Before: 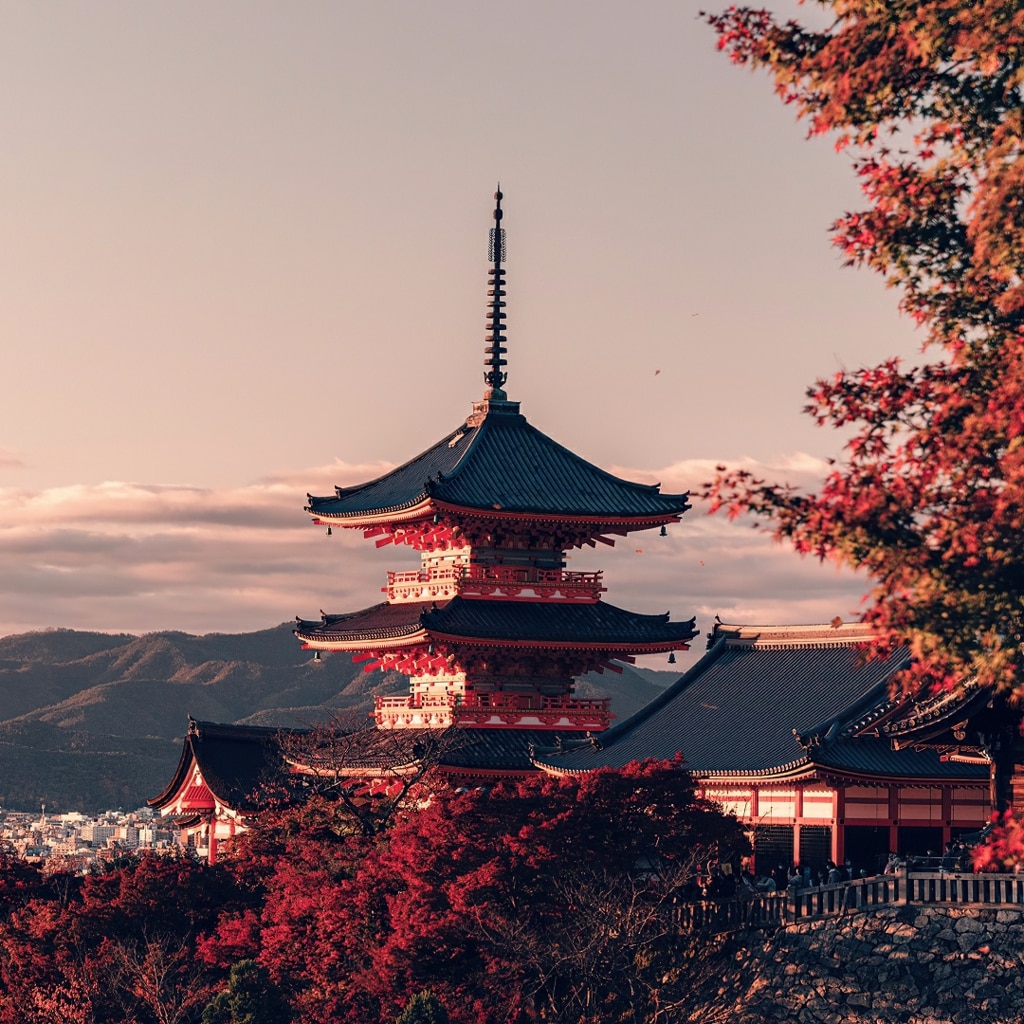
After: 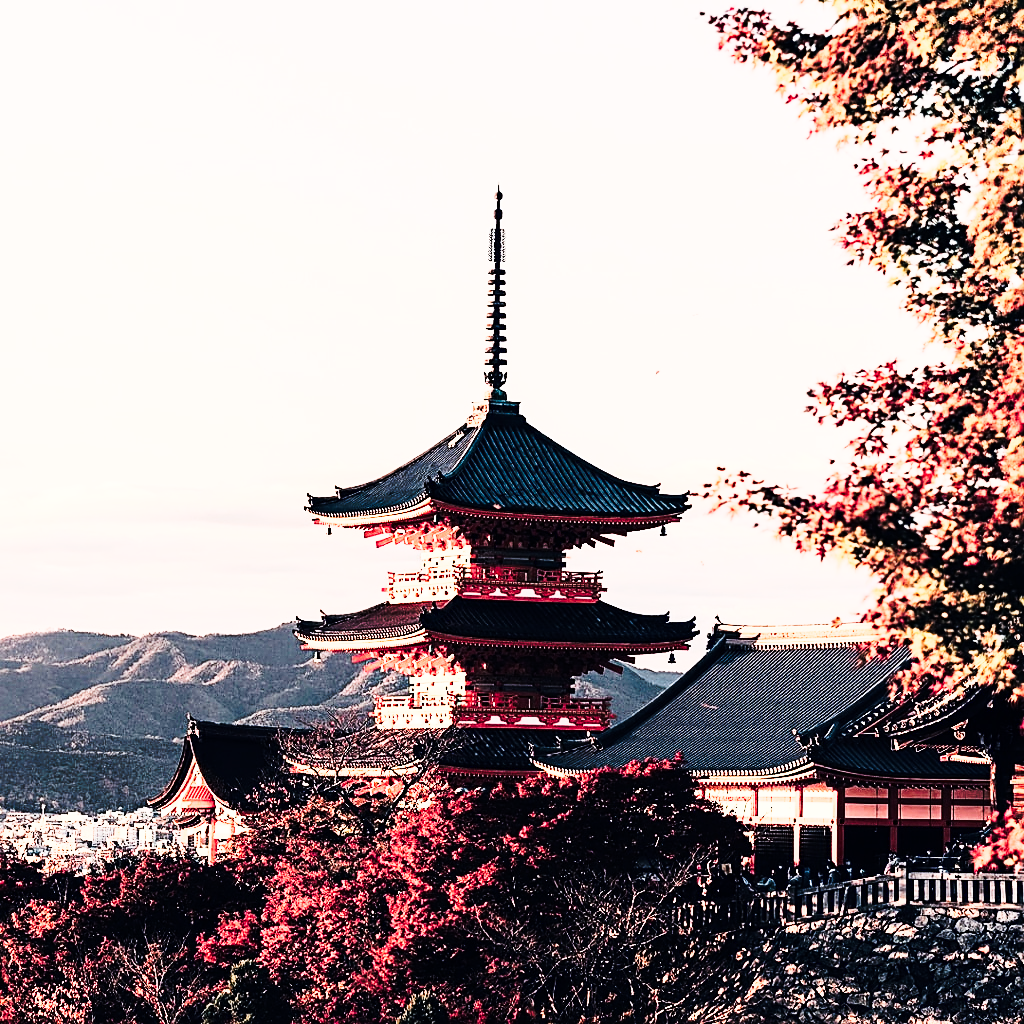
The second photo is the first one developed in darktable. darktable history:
tone curve: curves: ch0 [(0, 0) (0.003, 0.003) (0.011, 0.013) (0.025, 0.029) (0.044, 0.052) (0.069, 0.082) (0.1, 0.118) (0.136, 0.161) (0.177, 0.21) (0.224, 0.27) (0.277, 0.38) (0.335, 0.49) (0.399, 0.594) (0.468, 0.692) (0.543, 0.794) (0.623, 0.857) (0.709, 0.919) (0.801, 0.955) (0.898, 0.978) (1, 1)], preserve colors none
rgb curve: curves: ch0 [(0, 0) (0.21, 0.15) (0.24, 0.21) (0.5, 0.75) (0.75, 0.96) (0.89, 0.99) (1, 1)]; ch1 [(0, 0.02) (0.21, 0.13) (0.25, 0.2) (0.5, 0.67) (0.75, 0.9) (0.89, 0.97) (1, 1)]; ch2 [(0, 0.02) (0.21, 0.13) (0.25, 0.2) (0.5, 0.67) (0.75, 0.9) (0.89, 0.97) (1, 1)], compensate middle gray true
sharpen: on, module defaults
